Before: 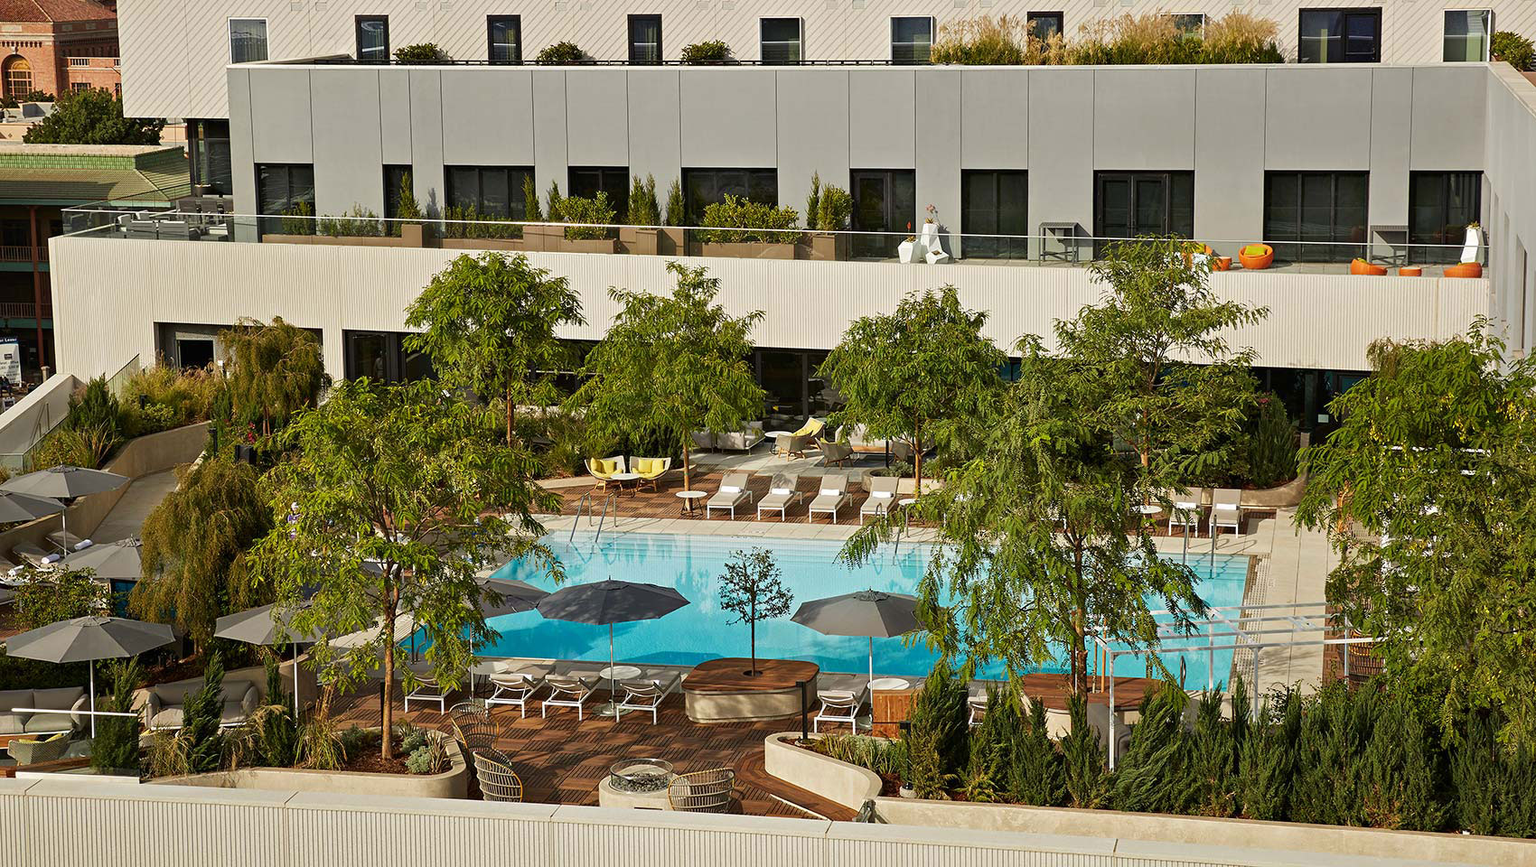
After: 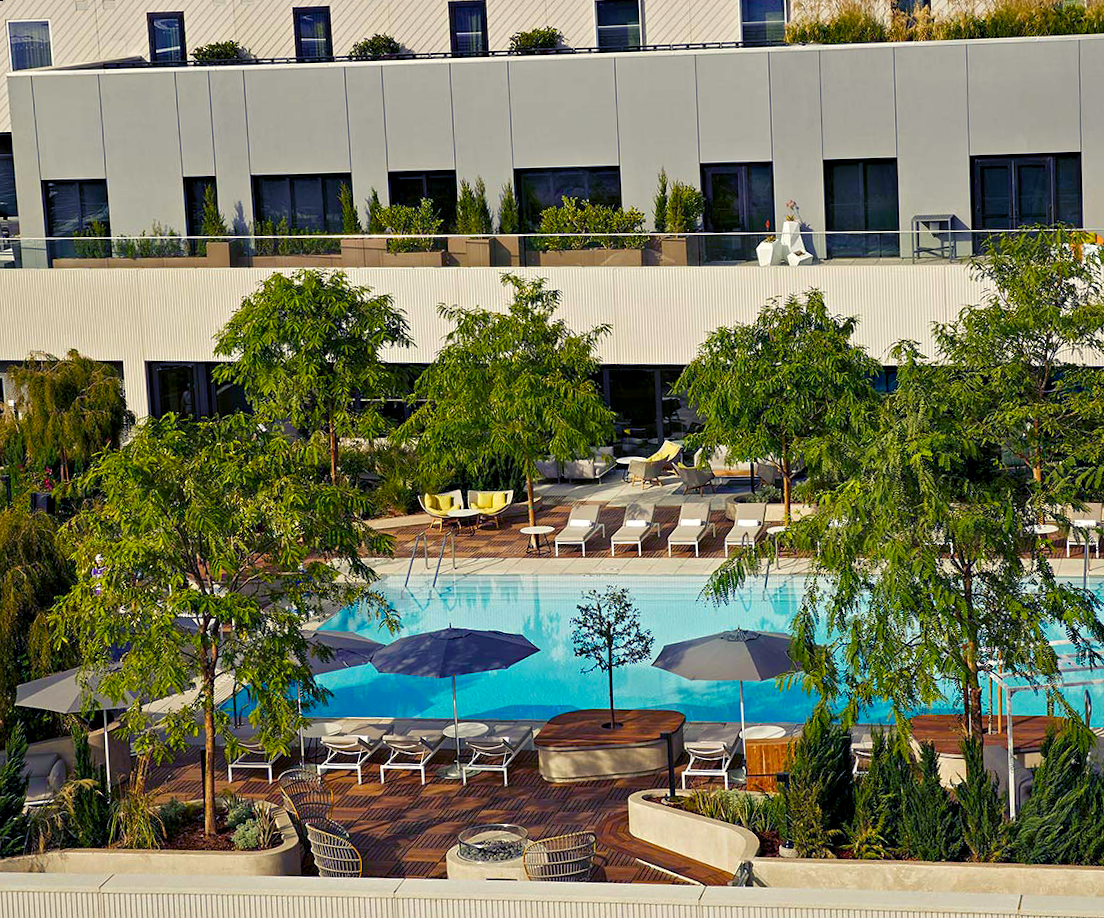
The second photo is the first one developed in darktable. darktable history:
shadows and highlights: shadows 25, highlights -25
tone equalizer: on, module defaults
crop and rotate: left 12.648%, right 20.685%
rotate and perspective: rotation -2°, crop left 0.022, crop right 0.978, crop top 0.049, crop bottom 0.951
color balance rgb: shadows lift › luminance -28.76%, shadows lift › chroma 15%, shadows lift › hue 270°, power › chroma 1%, power › hue 255°, highlights gain › luminance 7.14%, highlights gain › chroma 2%, highlights gain › hue 90°, global offset › luminance -0.29%, global offset › hue 260°, perceptual saturation grading › global saturation 20%, perceptual saturation grading › highlights -13.92%, perceptual saturation grading › shadows 50%
